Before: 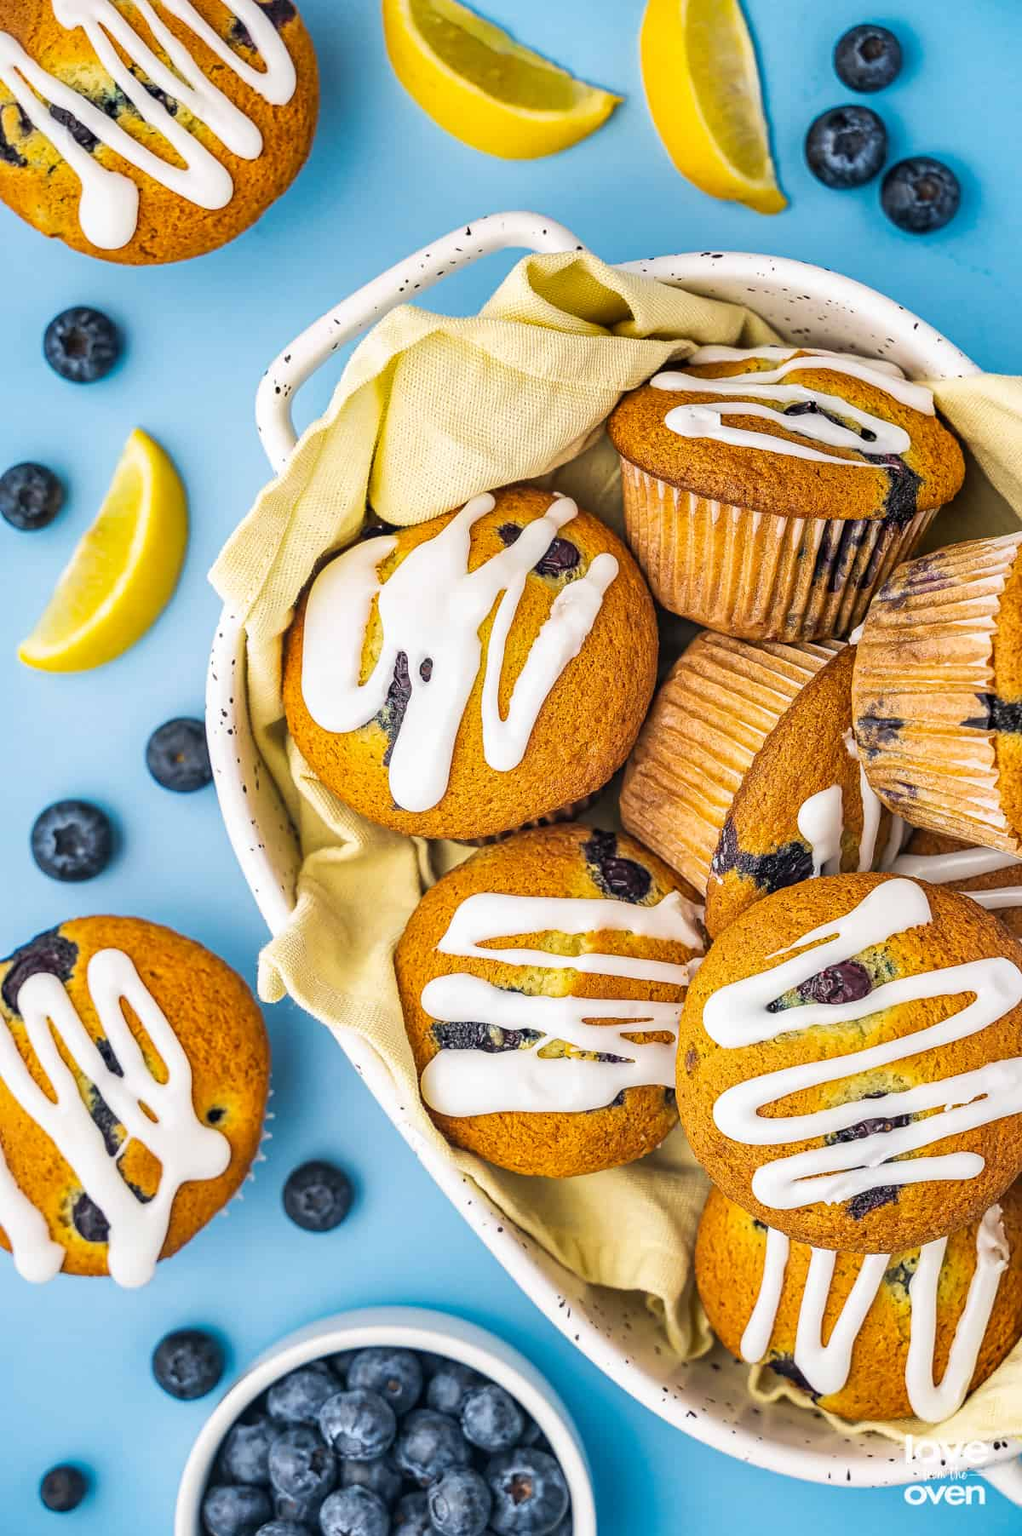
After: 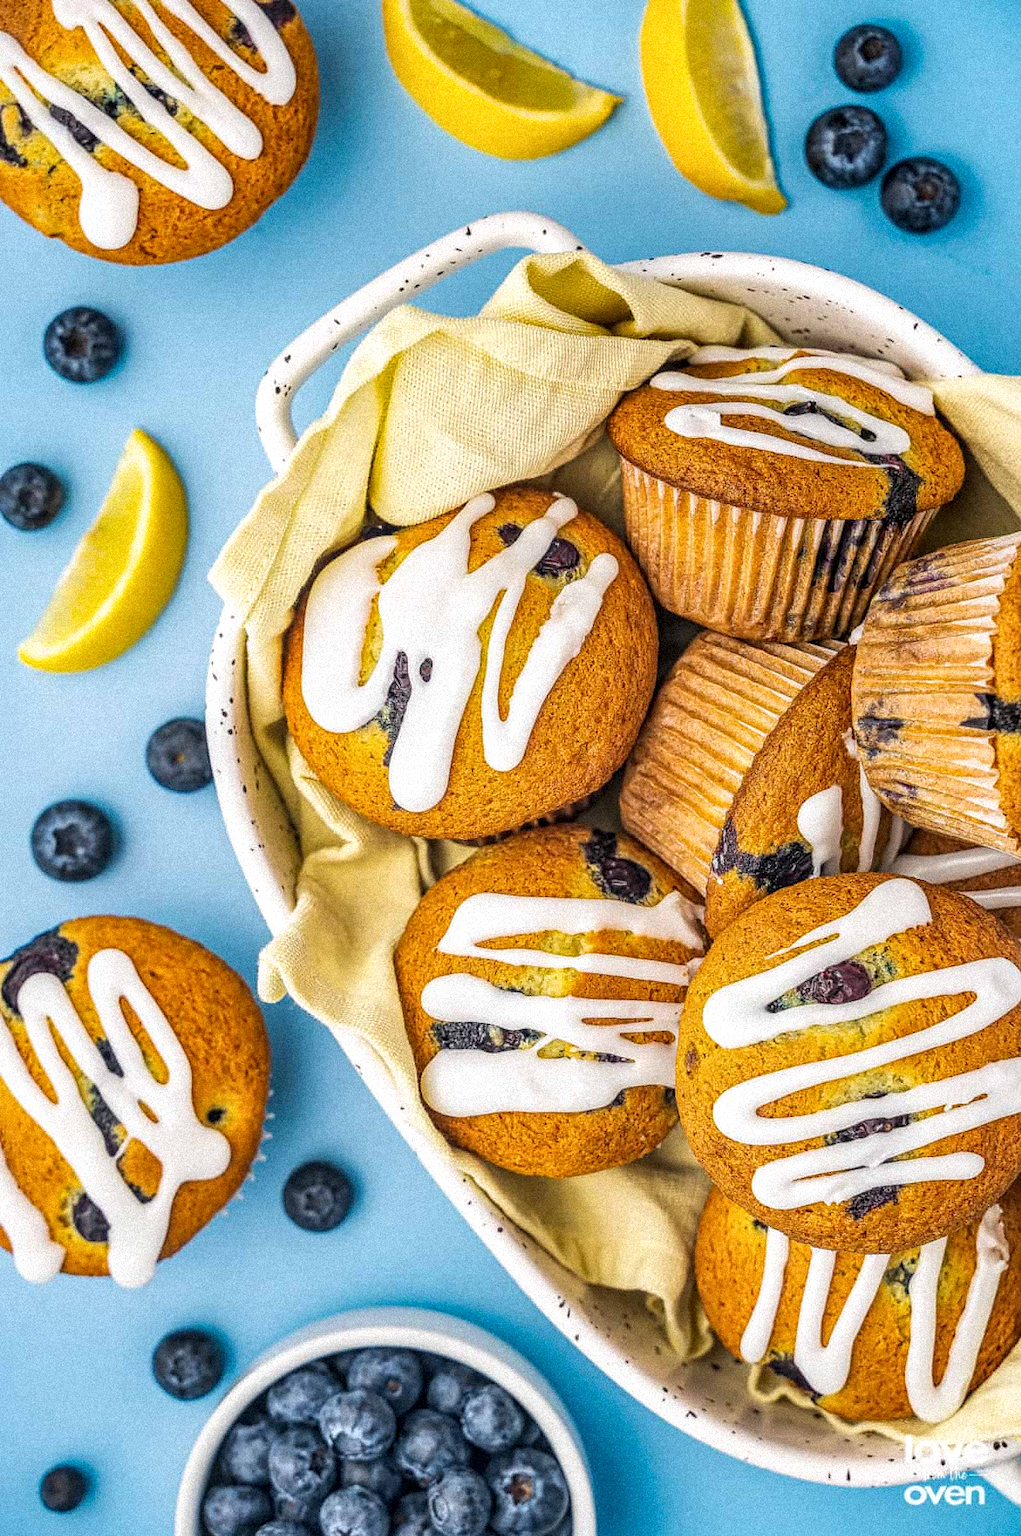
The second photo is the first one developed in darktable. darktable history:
local contrast: on, module defaults
grain: coarseness 9.38 ISO, strength 34.99%, mid-tones bias 0%
